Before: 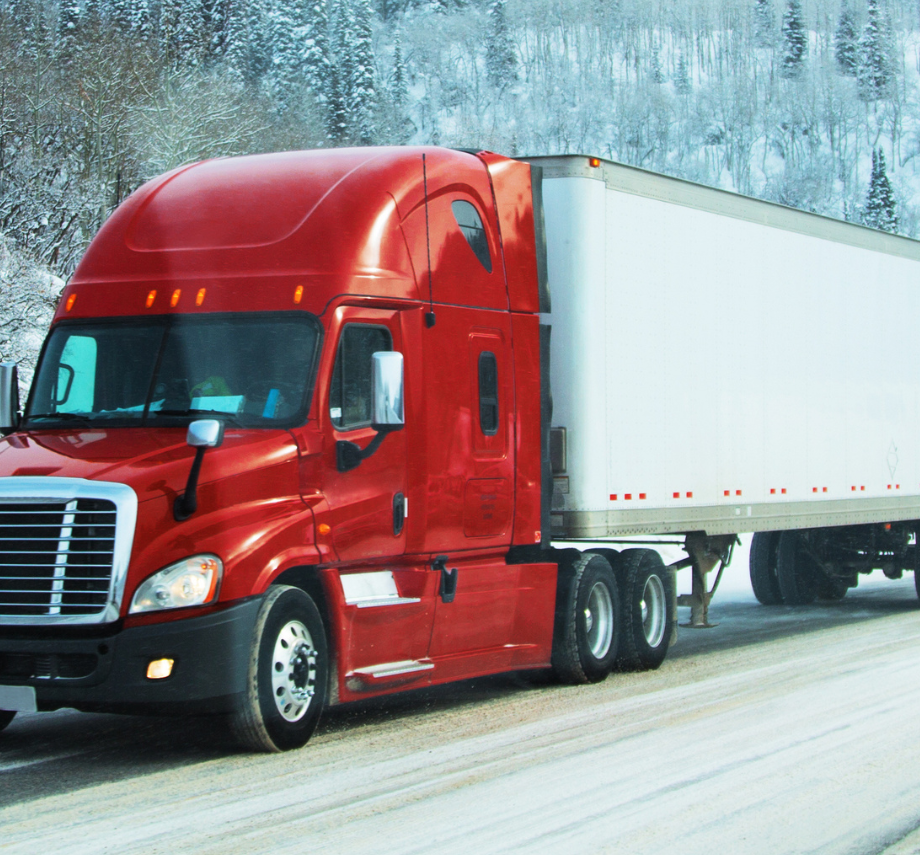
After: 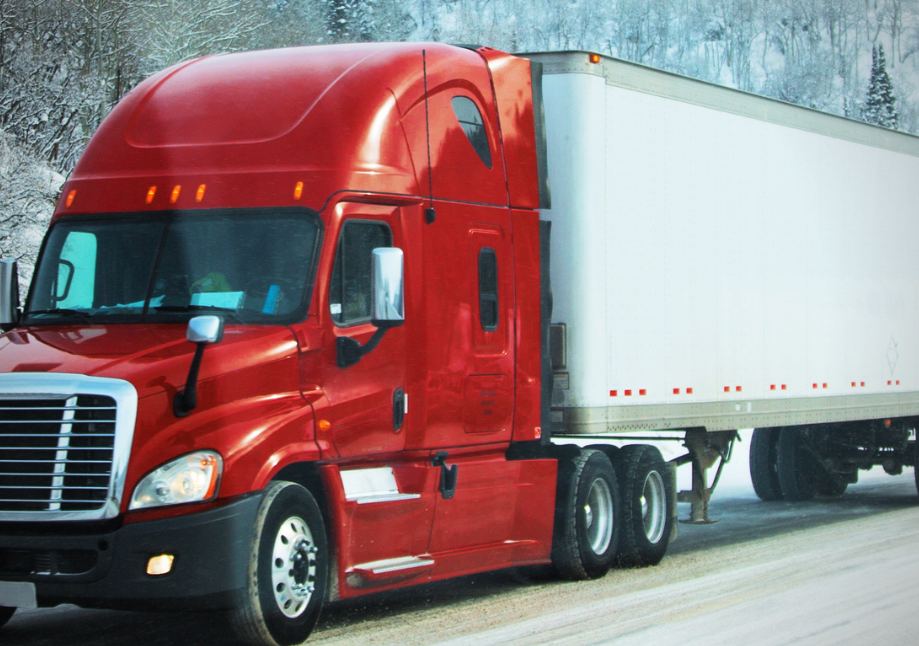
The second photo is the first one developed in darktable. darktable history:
crop and rotate: top 12.188%, bottom 12.207%
vignetting: on, module defaults
